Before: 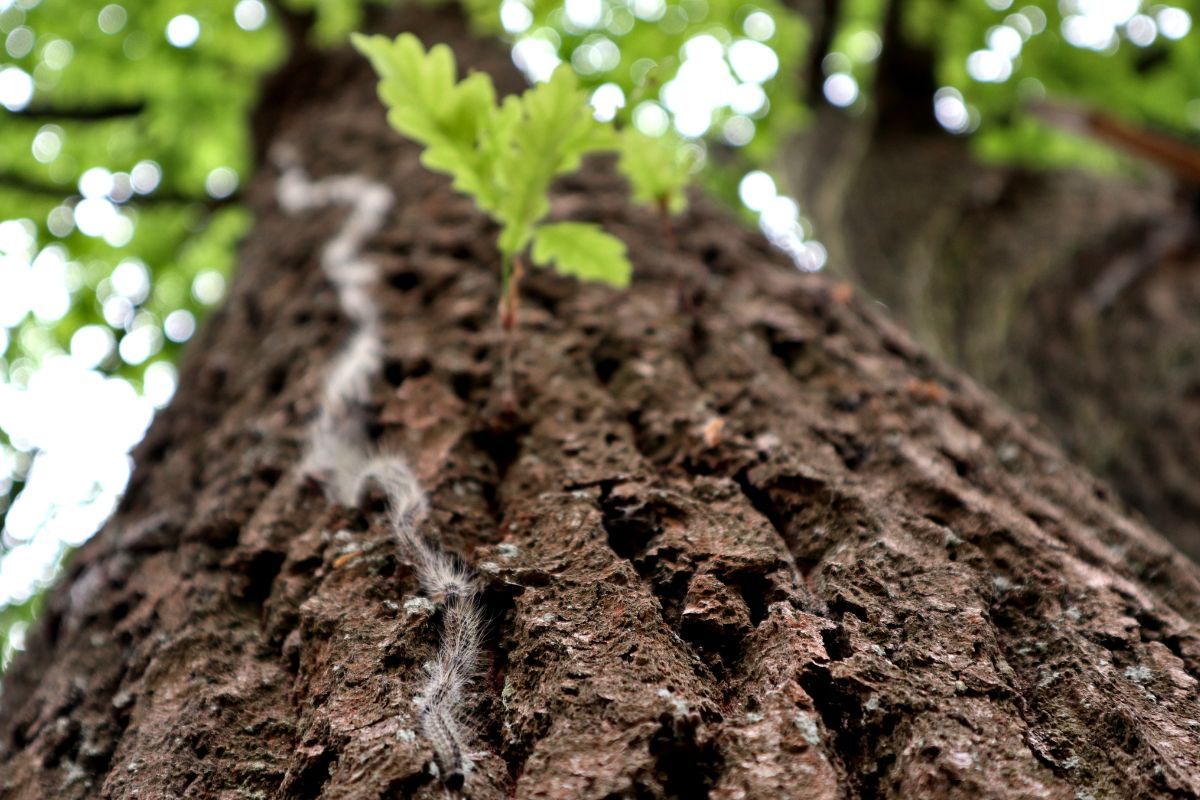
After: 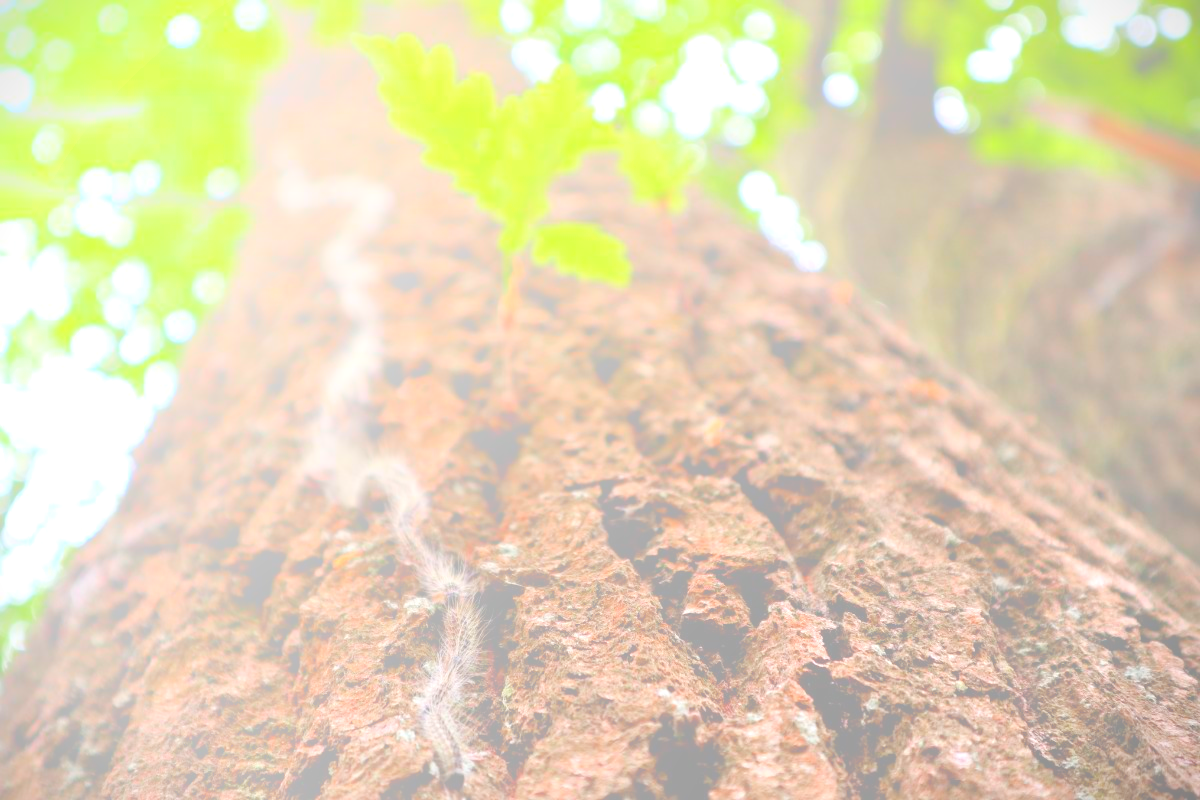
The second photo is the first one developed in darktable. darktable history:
exposure: black level correction -0.002, exposure 0.54 EV, compensate highlight preservation false
color balance: output saturation 110%
bloom: size 70%, threshold 25%, strength 70%
vignetting: fall-off start 97.23%, saturation -0.024, center (-0.033, -0.042), width/height ratio 1.179, unbound false
color zones: curves: ch0 [(0.25, 0.5) (0.428, 0.473) (0.75, 0.5)]; ch1 [(0.243, 0.479) (0.398, 0.452) (0.75, 0.5)]
